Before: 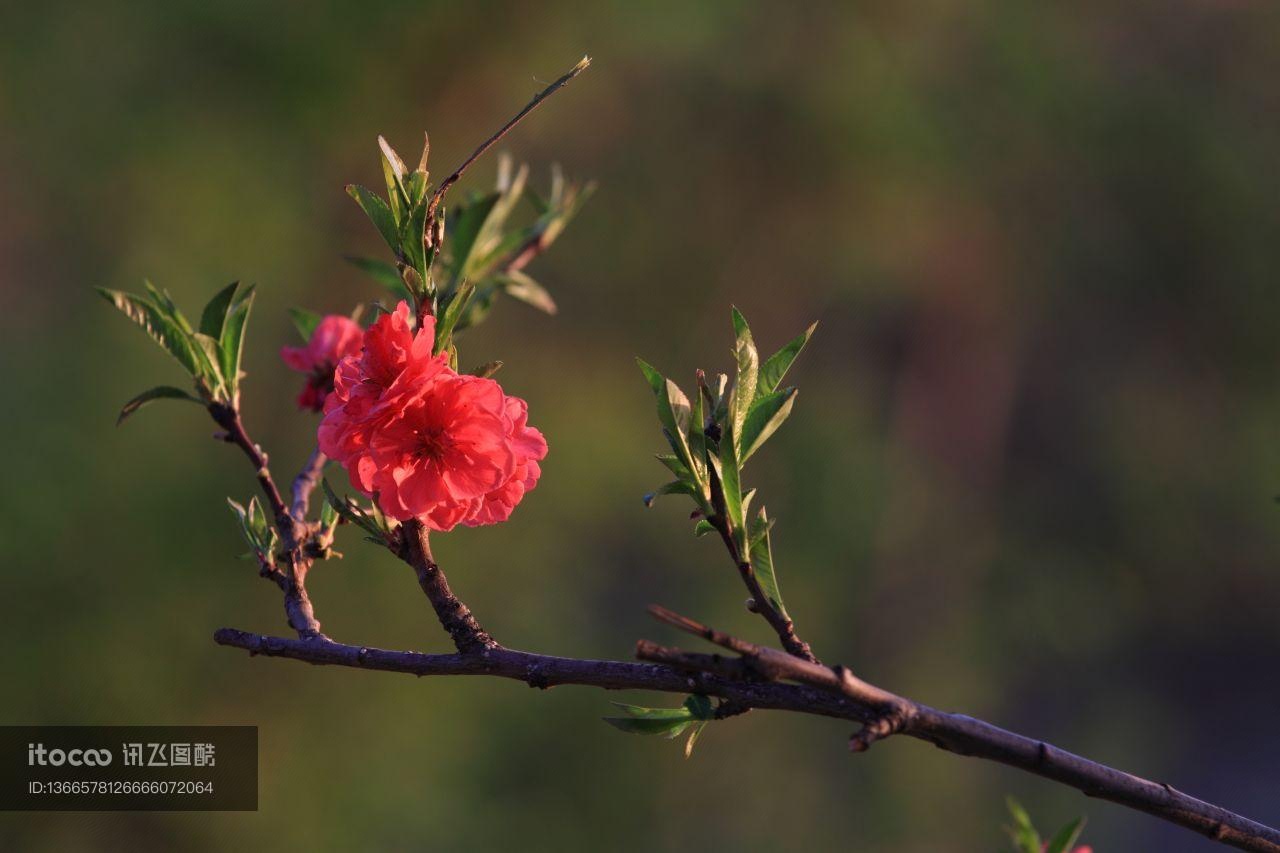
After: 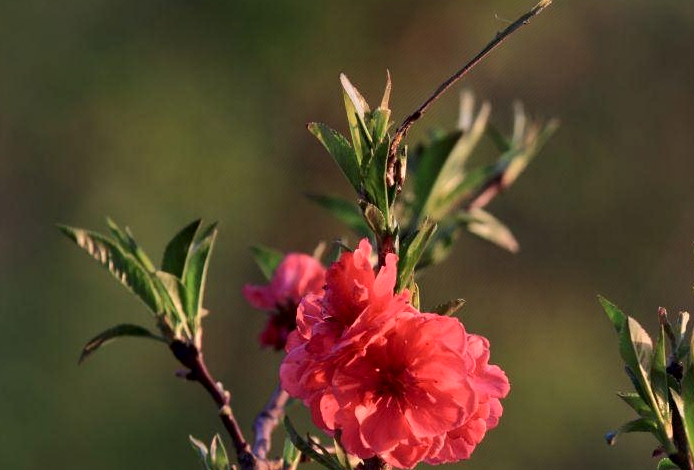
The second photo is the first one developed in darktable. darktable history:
local contrast: mode bilateral grid, contrast 26, coarseness 61, detail 151%, midtone range 0.2
crop and rotate: left 3.02%, top 7.44%, right 42.736%, bottom 37.448%
